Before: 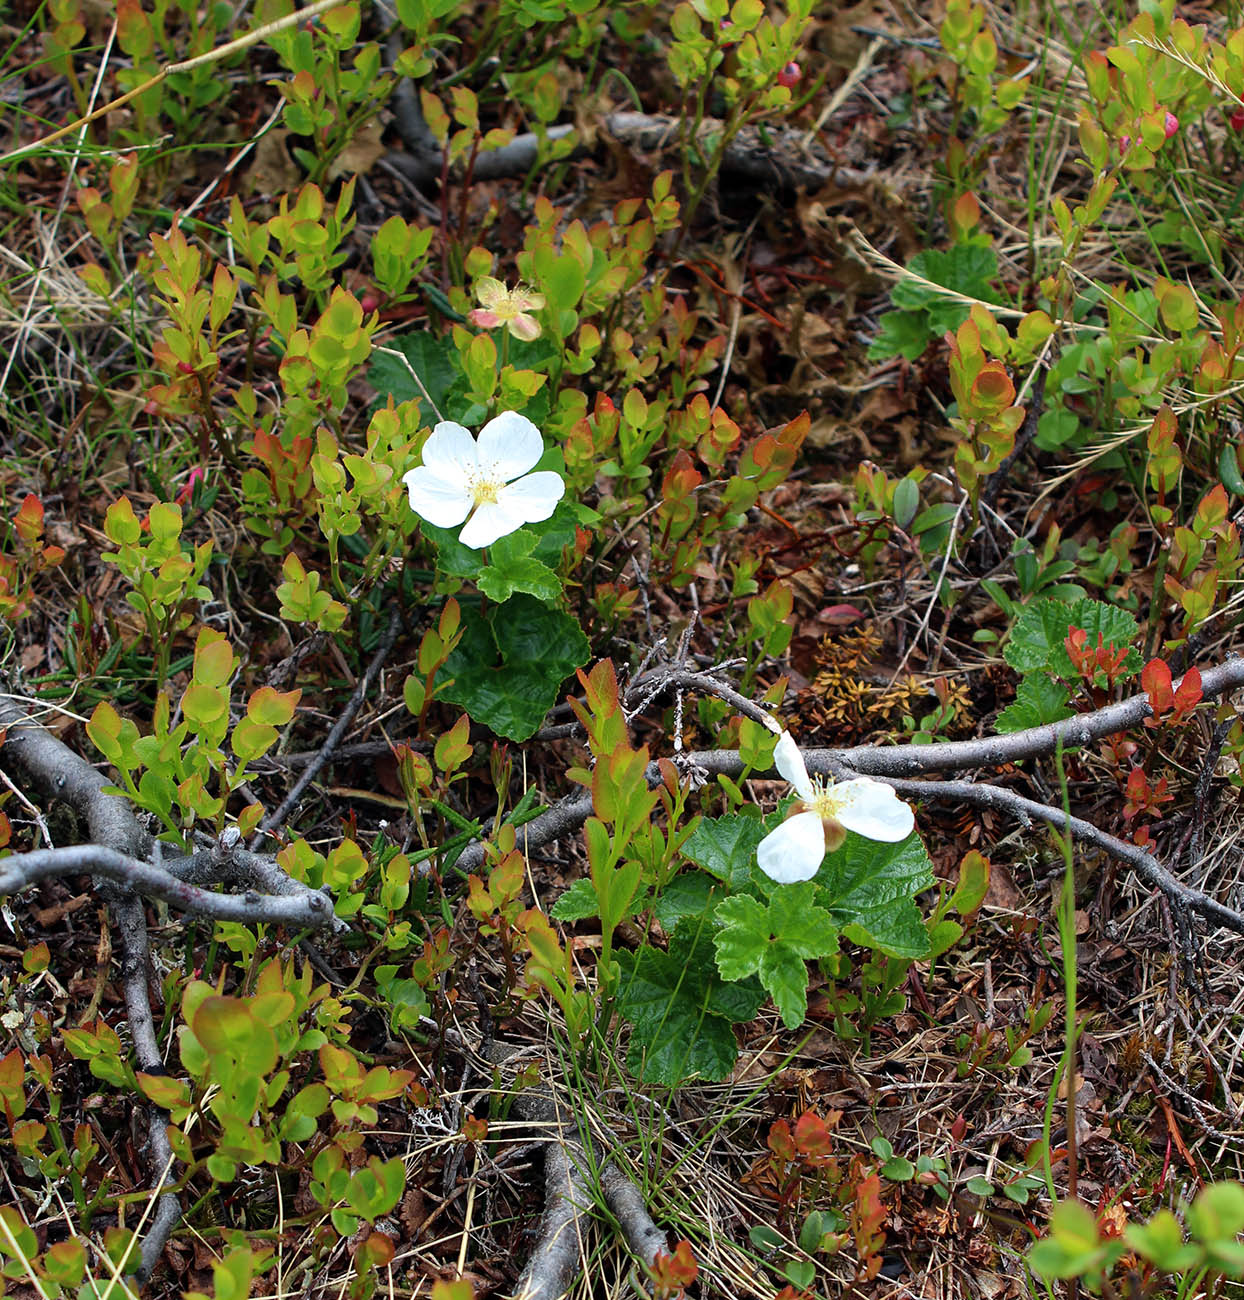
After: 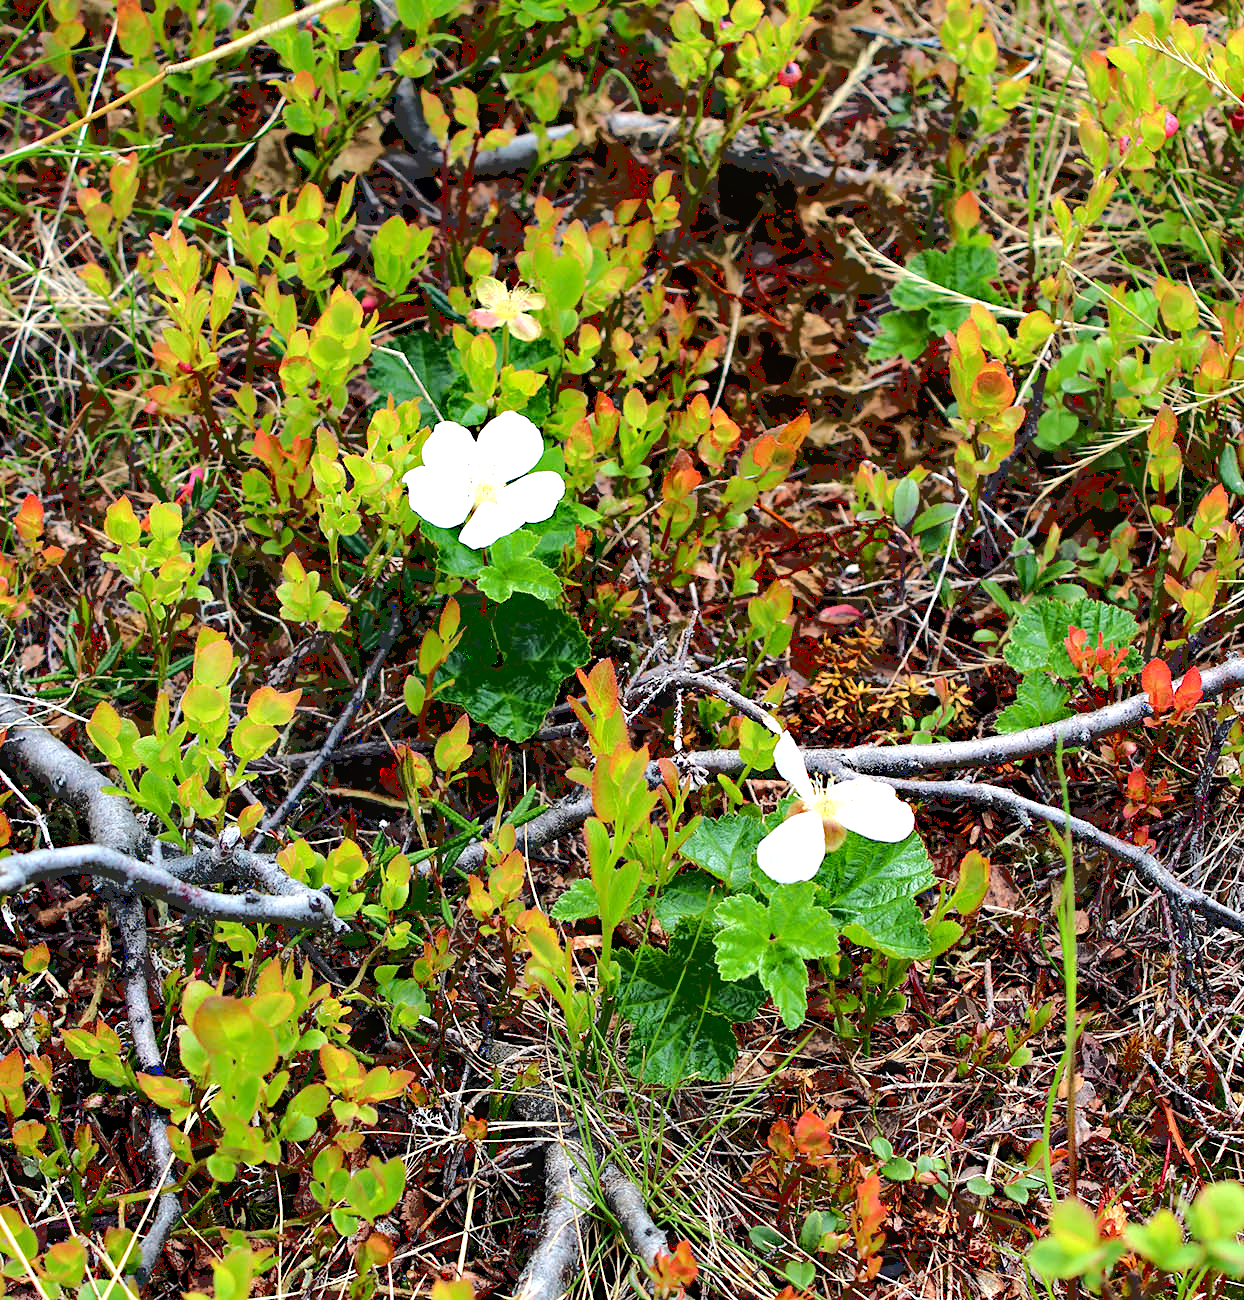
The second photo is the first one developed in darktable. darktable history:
base curve: curves: ch0 [(0.065, 0.026) (0.236, 0.358) (0.53, 0.546) (0.777, 0.841) (0.924, 0.992)], fusion 1
exposure: black level correction 0.007, exposure 0.157 EV, compensate highlight preservation false
